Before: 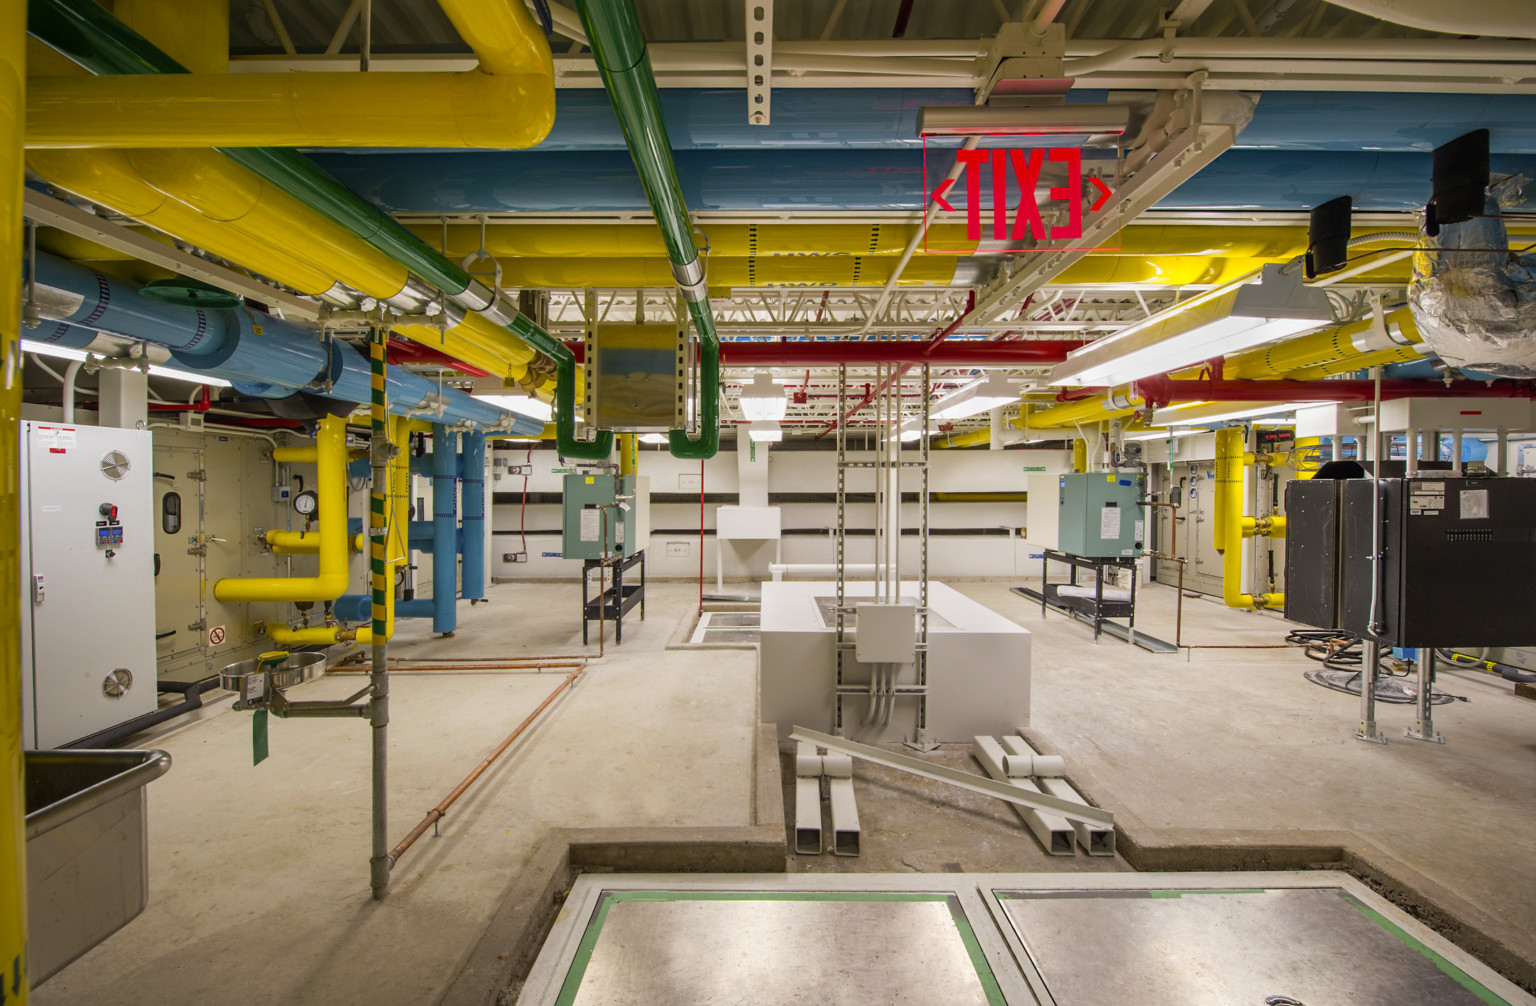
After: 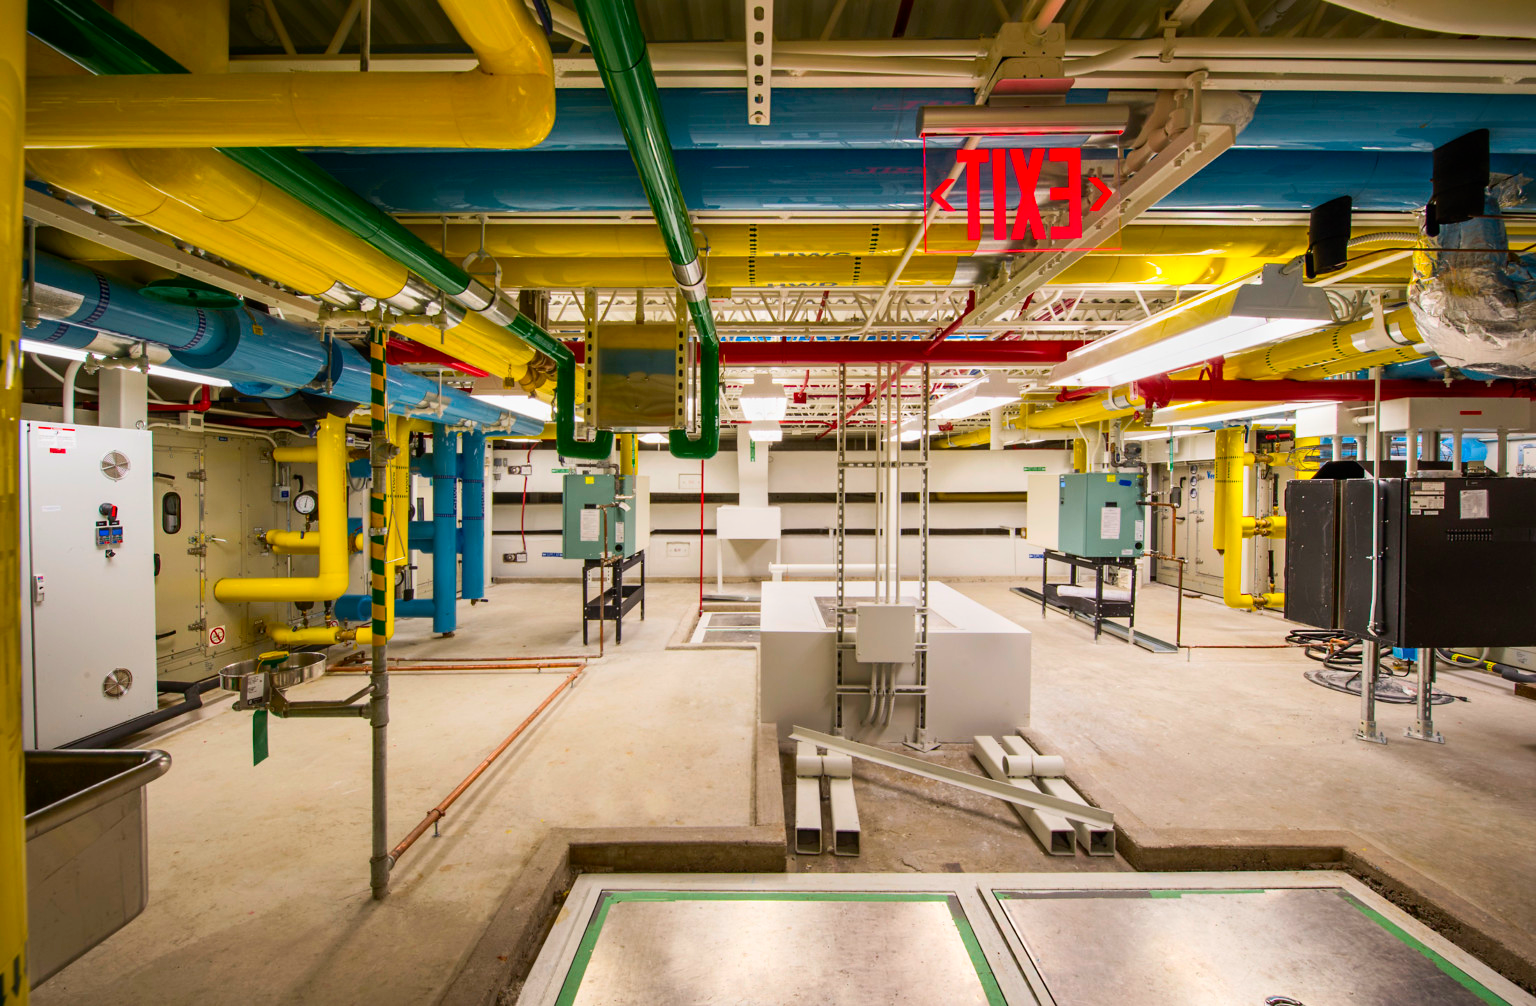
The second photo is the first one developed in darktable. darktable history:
contrast brightness saturation: contrast 0.226, brightness 0.107, saturation 0.293
base curve: curves: ch0 [(0, 0) (0.74, 0.67) (1, 1)]
